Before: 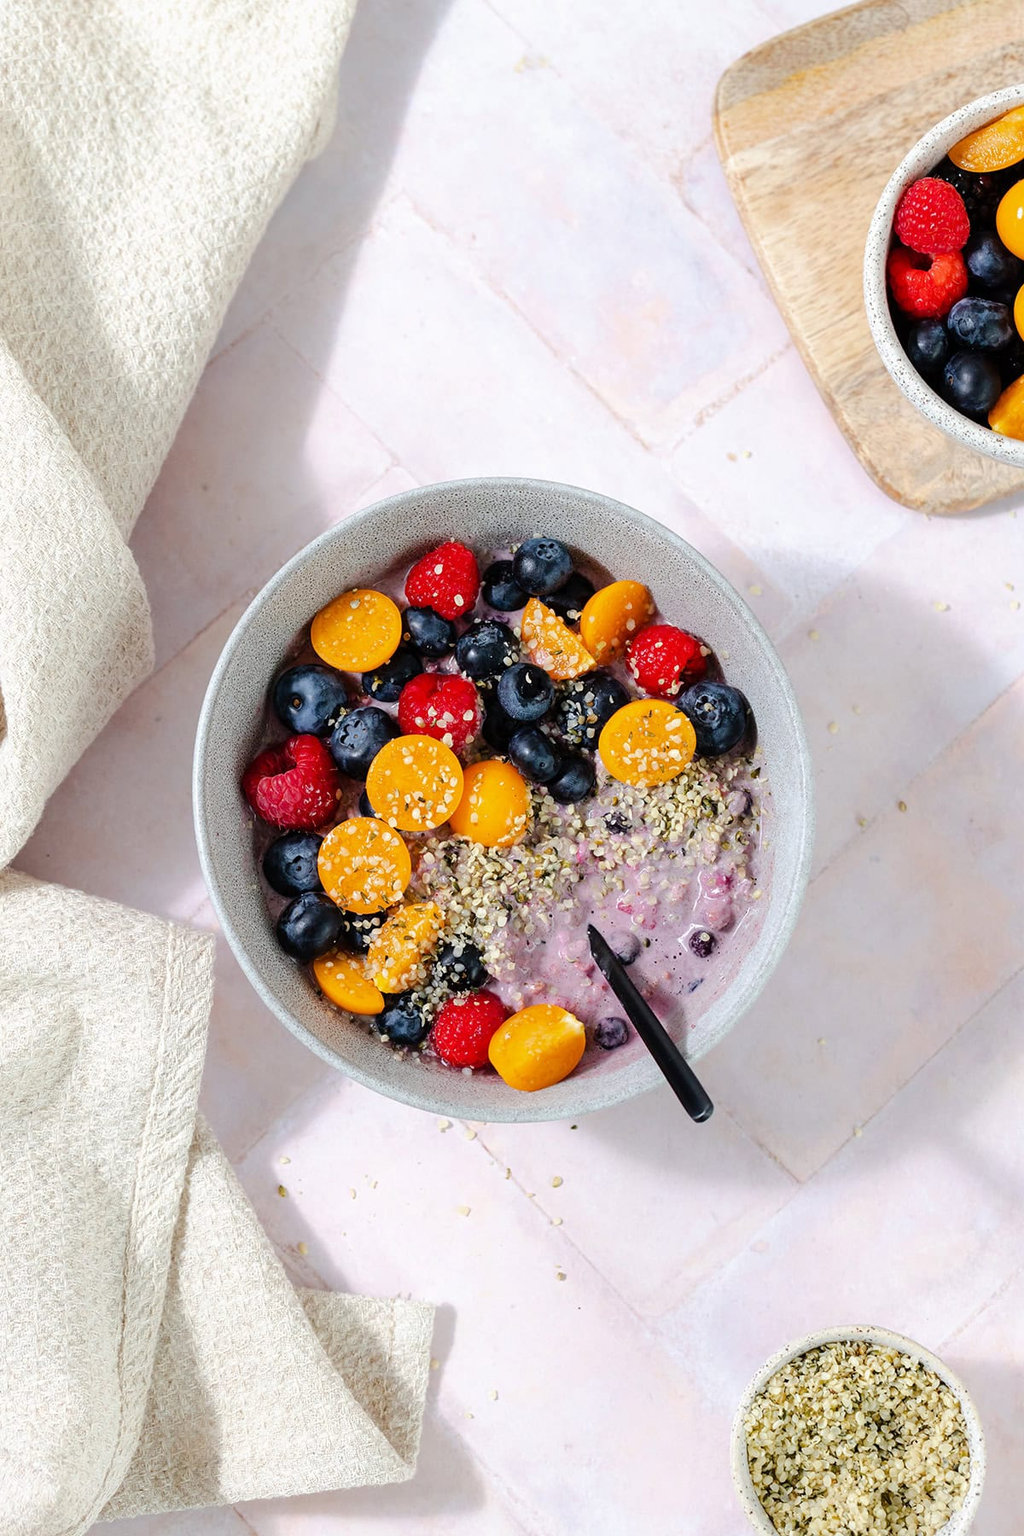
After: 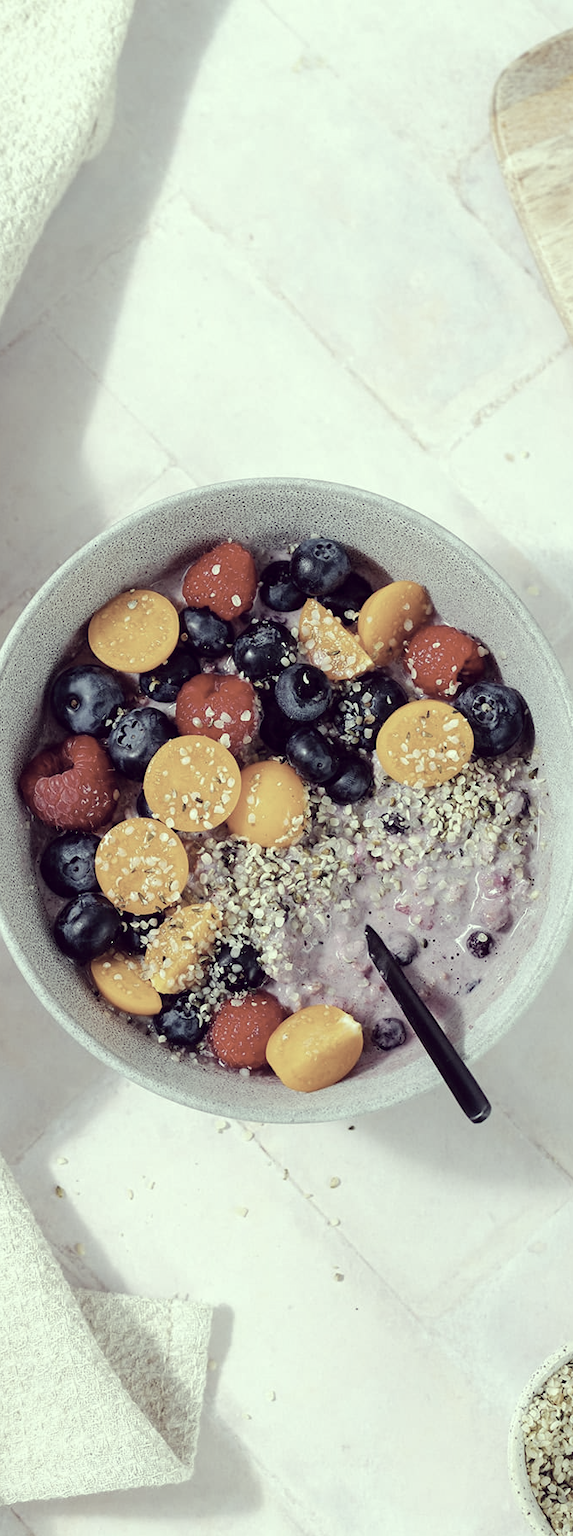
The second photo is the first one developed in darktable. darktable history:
color correction: highlights a* -20.17, highlights b* 20.13, shadows a* 19.39, shadows b* -20.95, saturation 0.419
tone equalizer: on, module defaults
crop: left 21.827%, right 22.113%, bottom 0.008%
